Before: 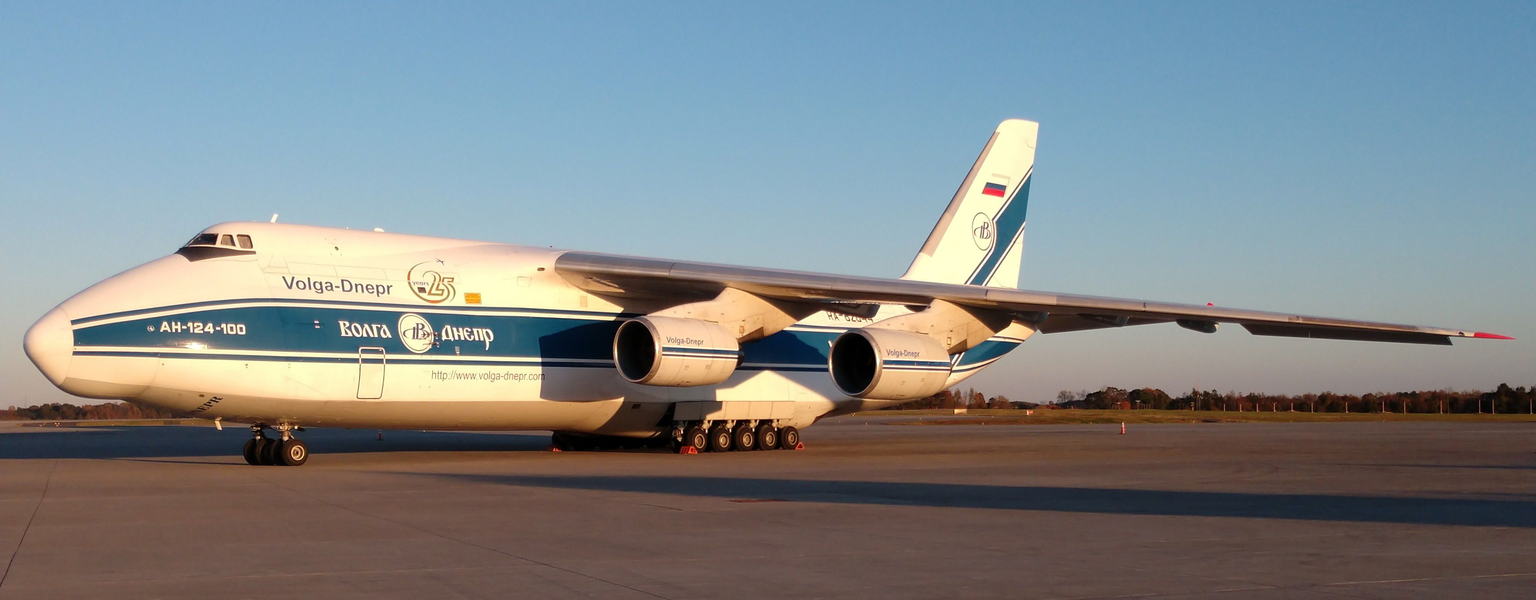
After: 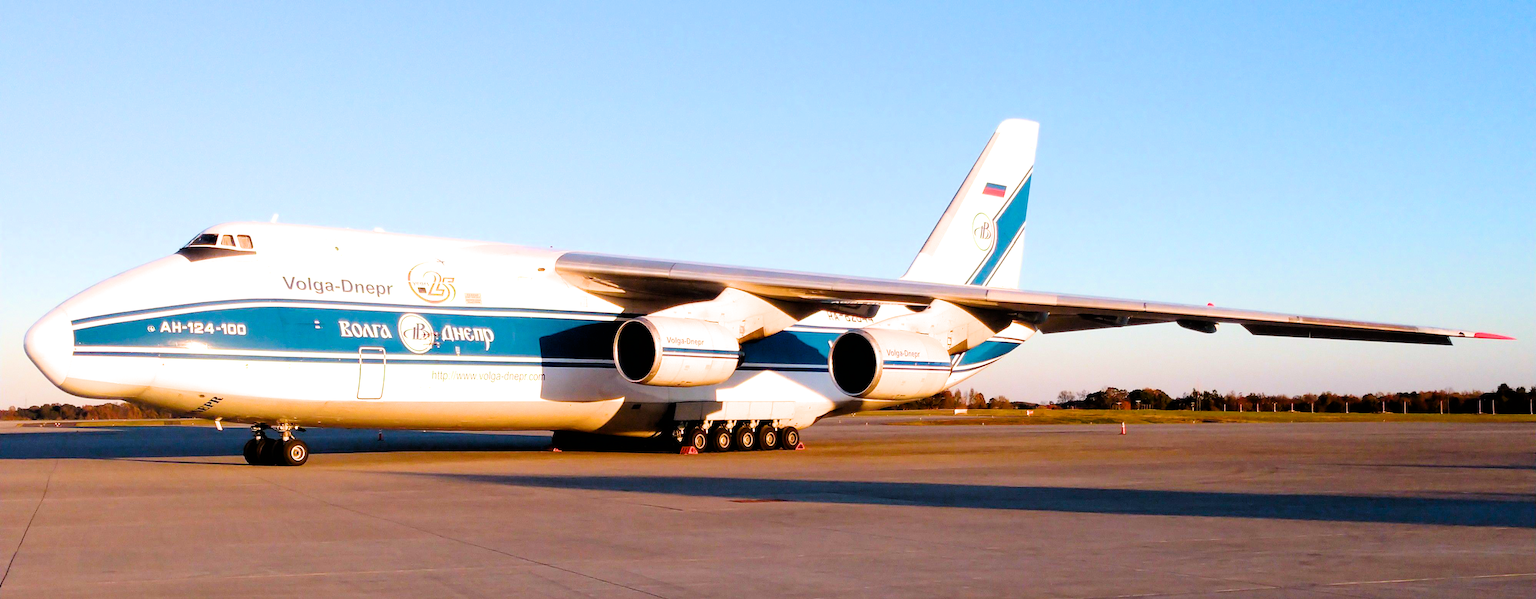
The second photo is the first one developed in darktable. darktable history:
color balance rgb: perceptual saturation grading › global saturation 20%, perceptual saturation grading › highlights -25%, perceptual saturation grading › shadows 25%, global vibrance 50%
white balance: red 0.98, blue 1.034
filmic rgb: black relative exposure -4 EV, white relative exposure 3 EV, hardness 3.02, contrast 1.4
exposure: black level correction 0, exposure 1.1 EV, compensate exposure bias true, compensate highlight preservation false
